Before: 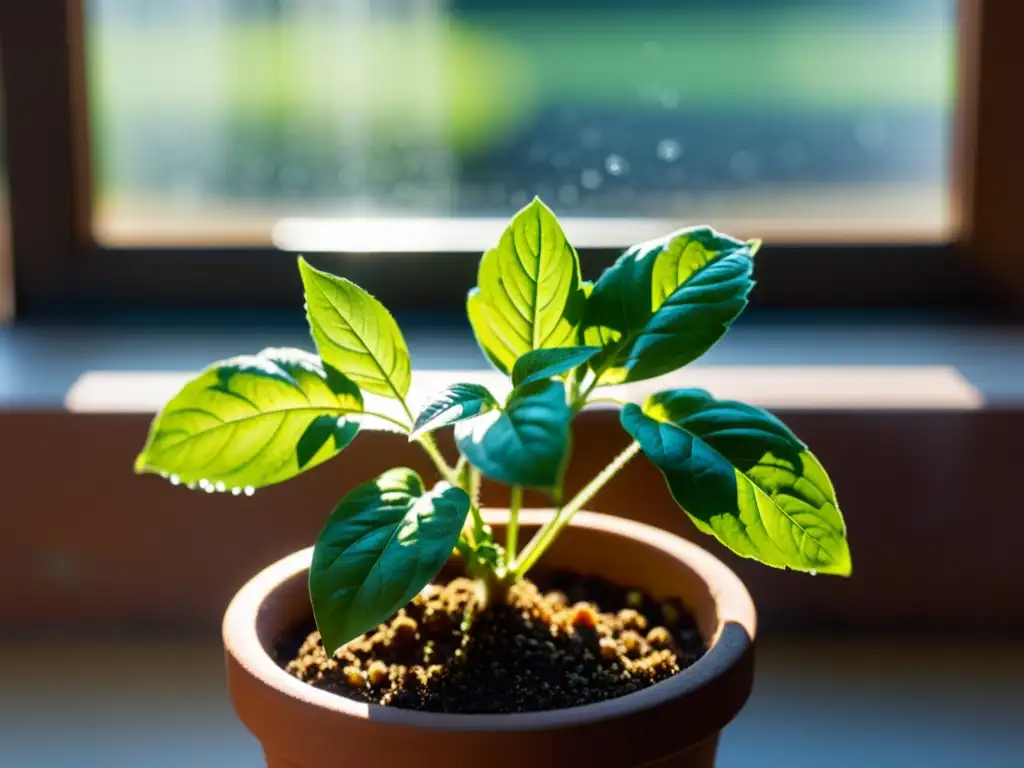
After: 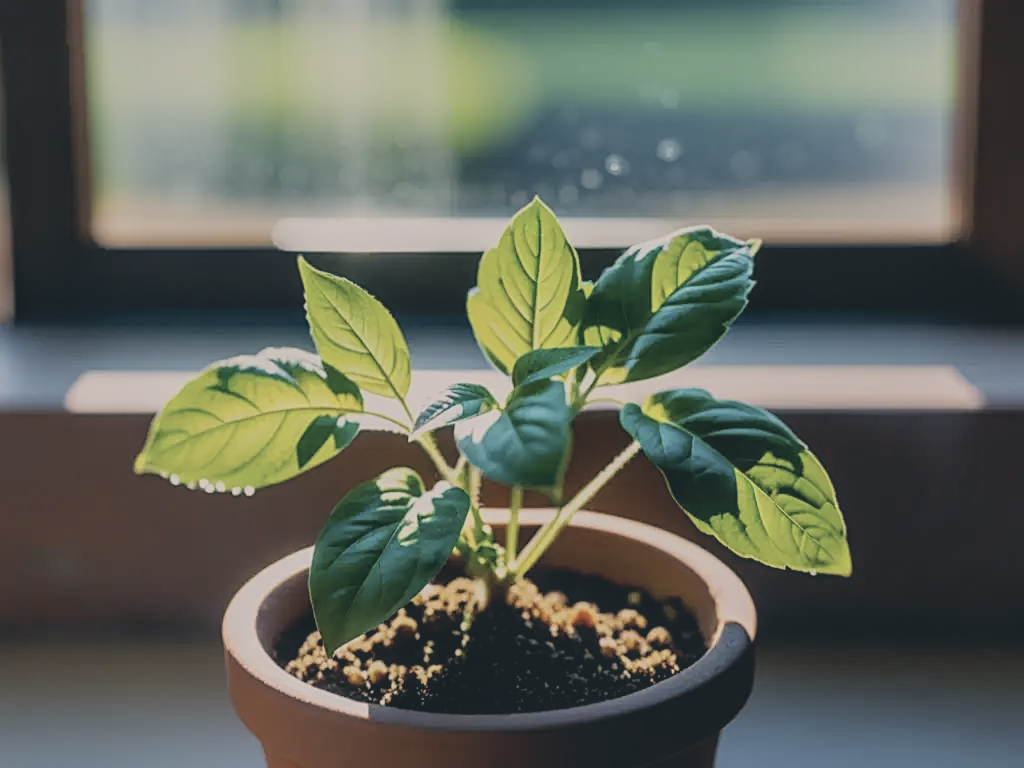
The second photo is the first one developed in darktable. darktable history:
filmic rgb: black relative exposure -7.99 EV, white relative exposure 3.93 EV, hardness 4.26, color science v6 (2022)
local contrast: on, module defaults
contrast brightness saturation: contrast -0.269, saturation -0.441
tone equalizer: smoothing diameter 2.22%, edges refinement/feathering 16.97, mask exposure compensation -1.57 EV, filter diffusion 5
sharpen: on, module defaults
color correction: highlights a* 5.47, highlights b* 5.31, shadows a* -4.14, shadows b* -5.22
